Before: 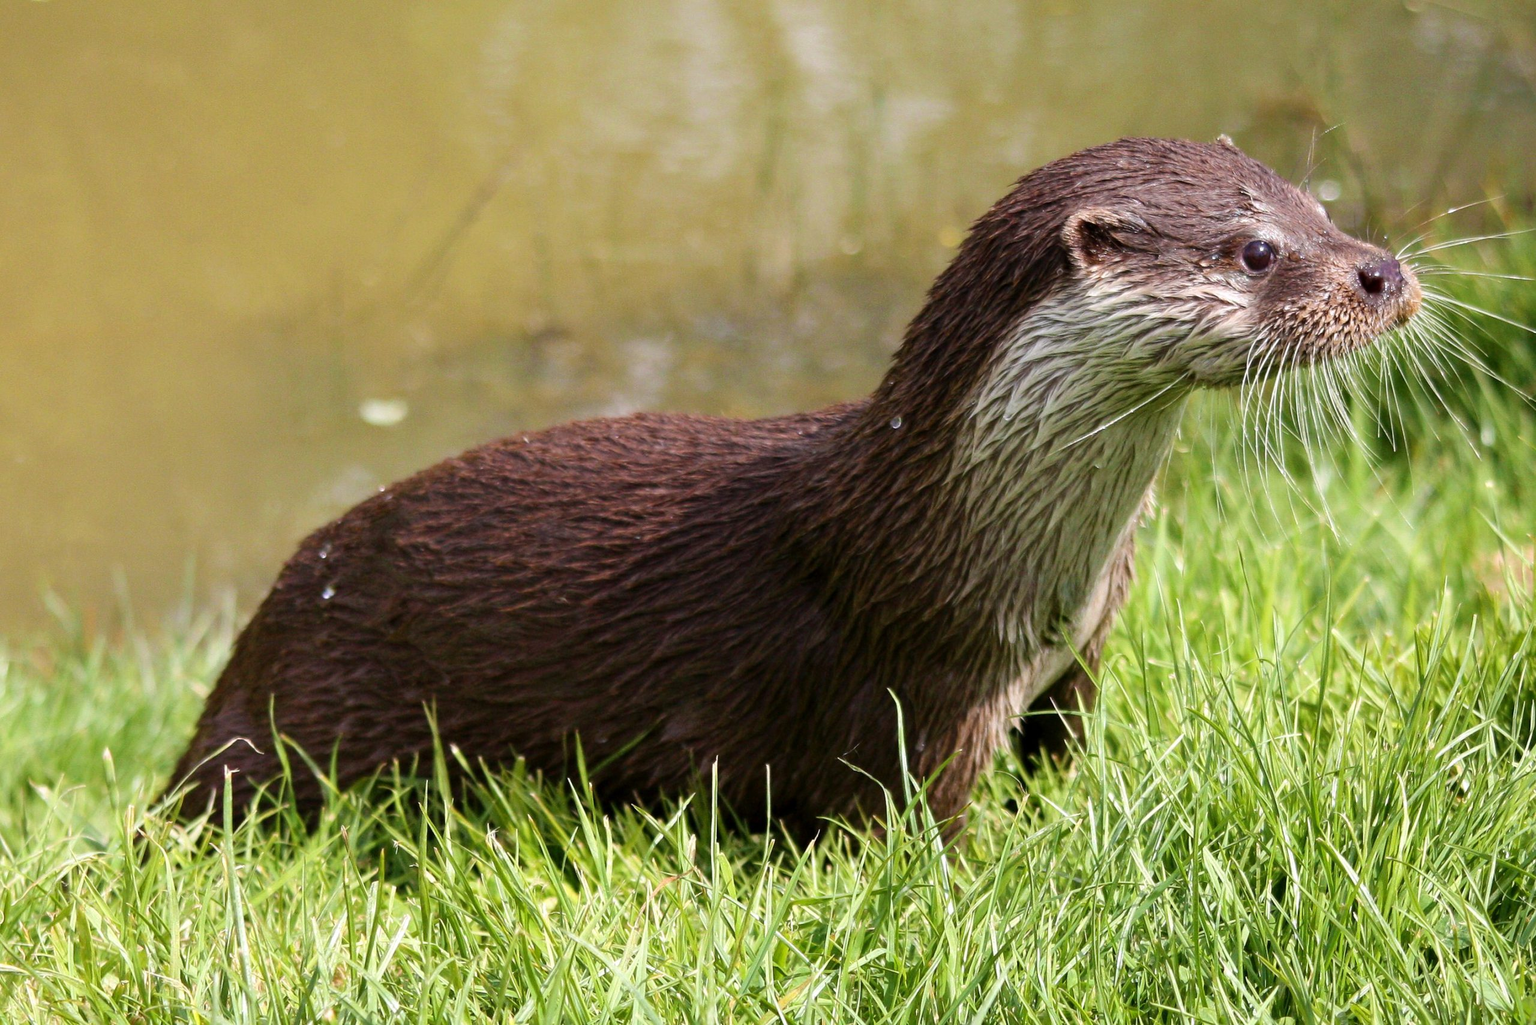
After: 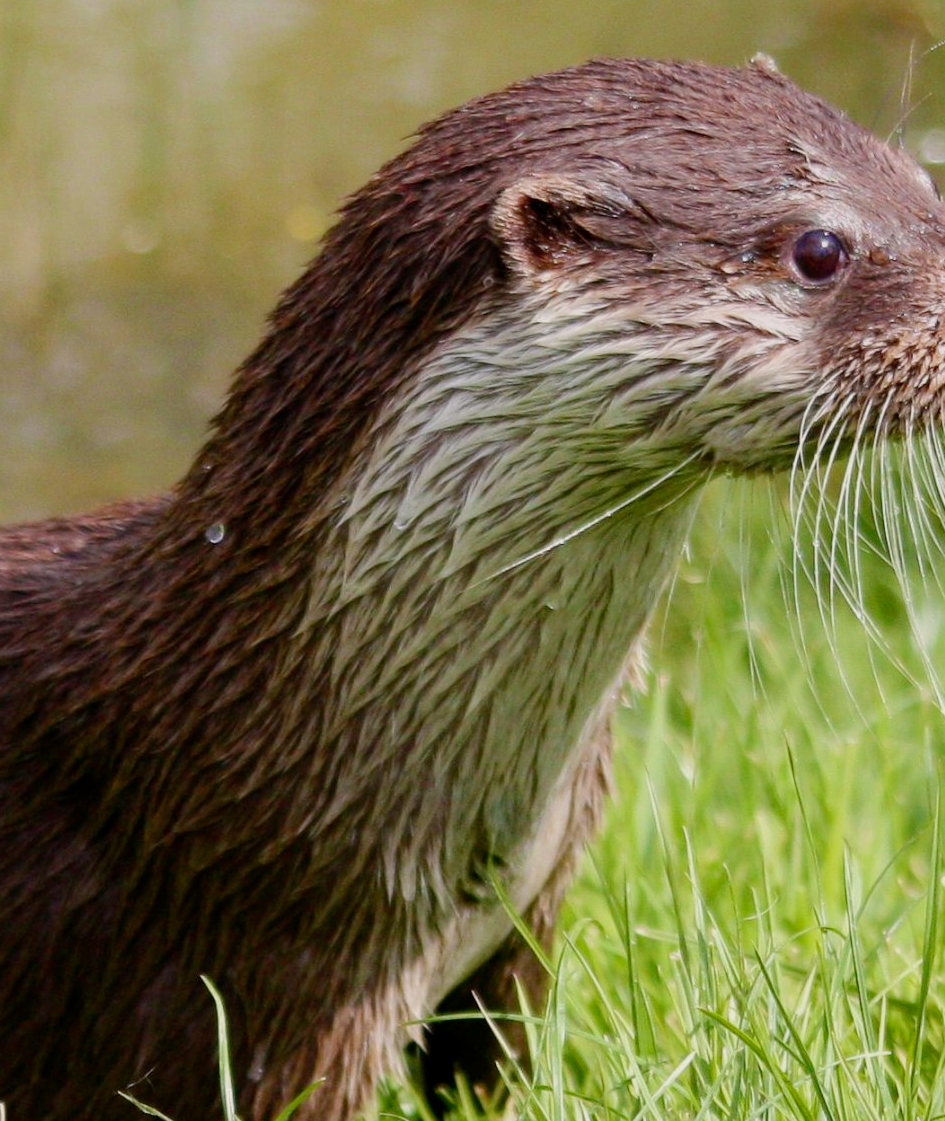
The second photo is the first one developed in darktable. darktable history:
crop and rotate: left 49.936%, top 10.094%, right 13.136%, bottom 24.256%
filmic rgb: black relative exposure -16 EV, threshold -0.33 EV, transition 3.19 EV, structure ↔ texture 100%, target black luminance 0%, hardness 7.57, latitude 72.96%, contrast 0.908, highlights saturation mix 10%, shadows ↔ highlights balance -0.38%, add noise in highlights 0, preserve chrominance no, color science v4 (2020), iterations of high-quality reconstruction 10, enable highlight reconstruction true
